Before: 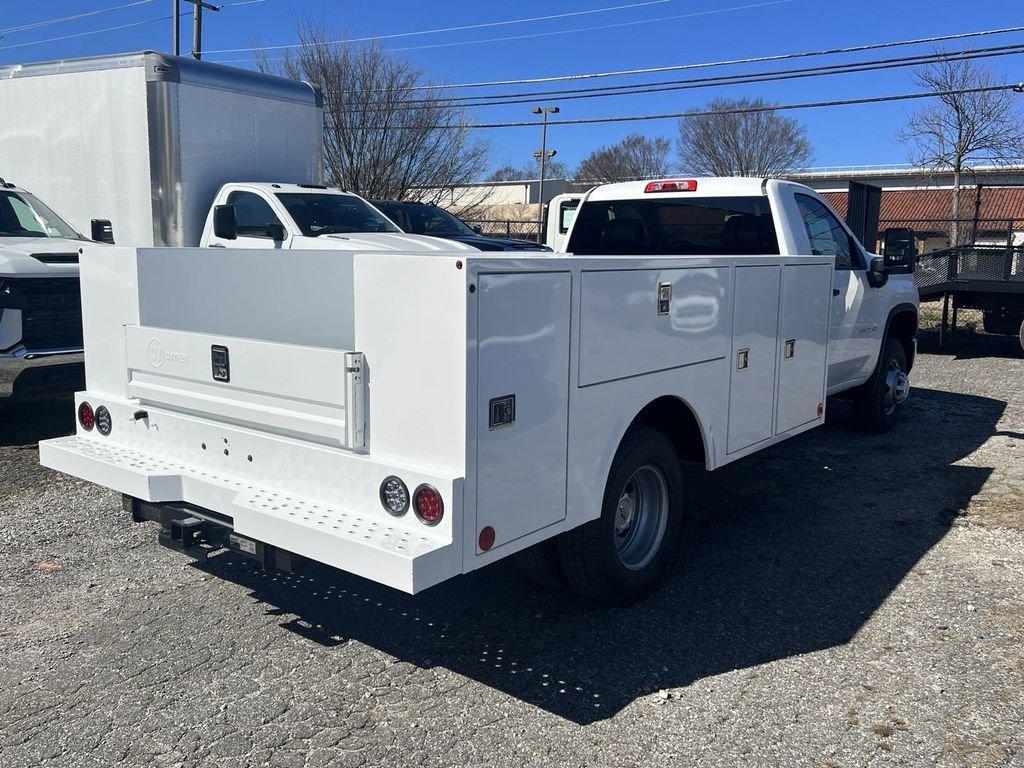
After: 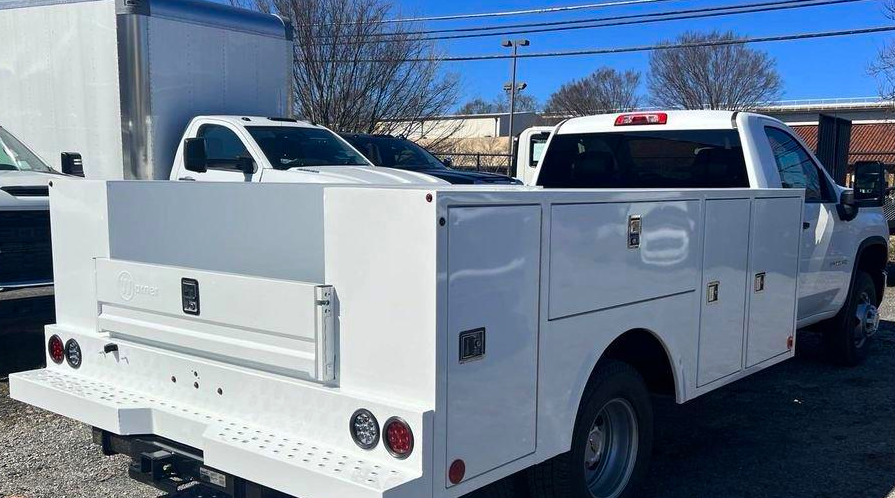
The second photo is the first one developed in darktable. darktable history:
crop: left 2.937%, top 8.815%, right 9.617%, bottom 26.318%
color balance rgb: power › luminance -3.91%, power › hue 143.96°, linear chroma grading › global chroma 8.726%, perceptual saturation grading › global saturation 0.254%, global vibrance 30.327%
